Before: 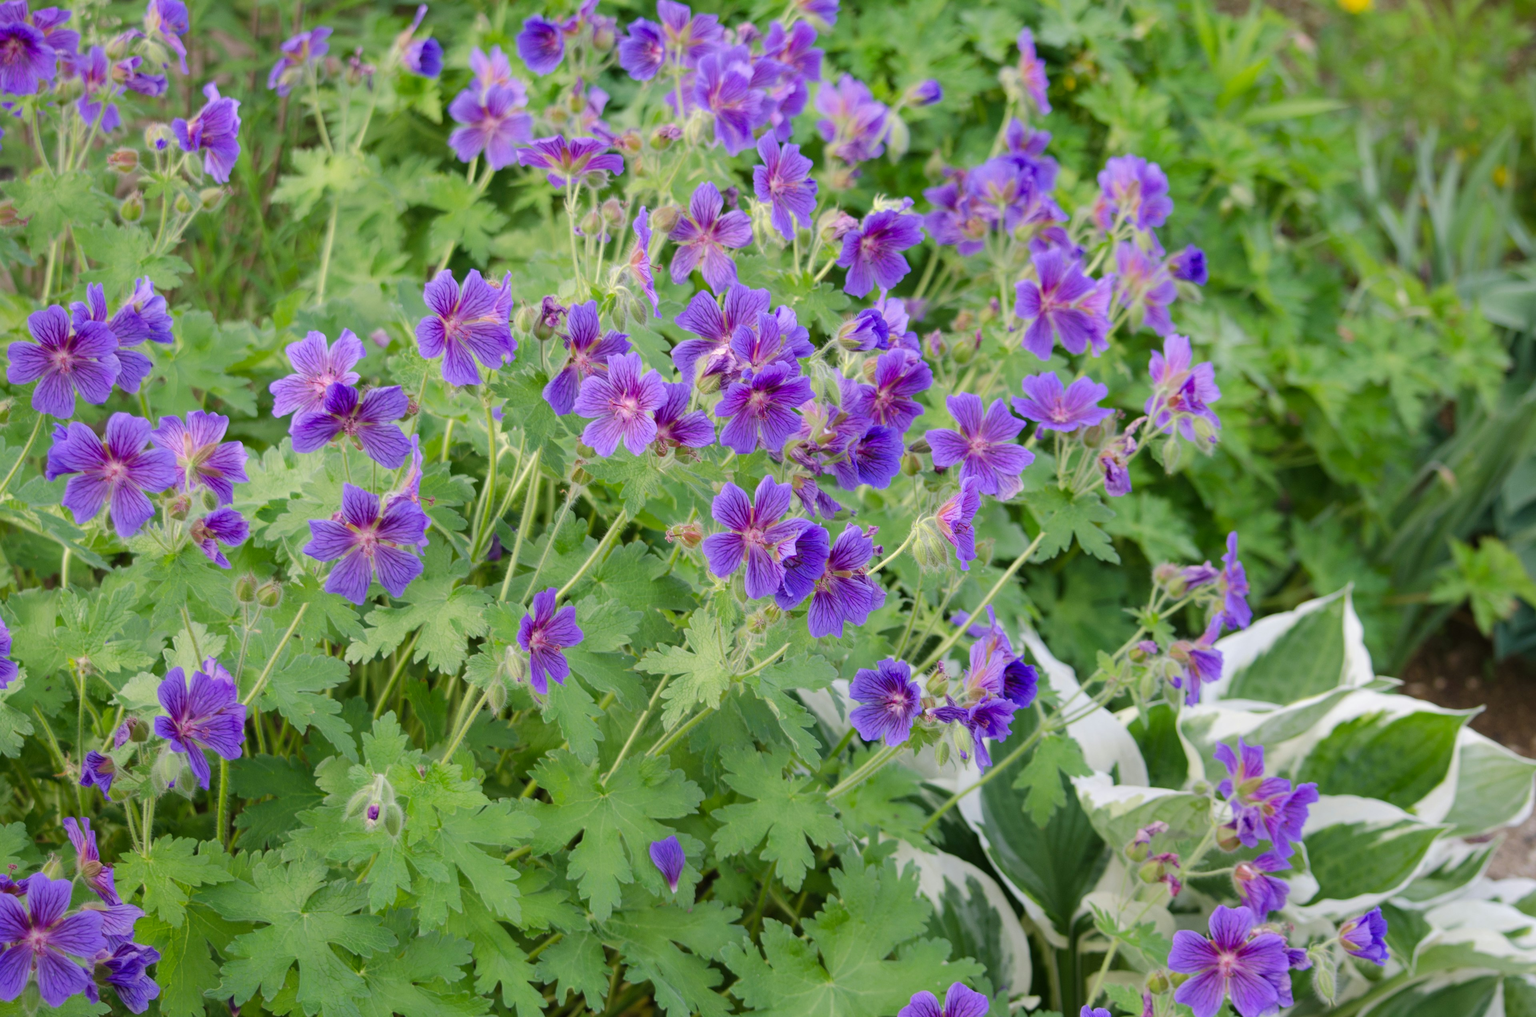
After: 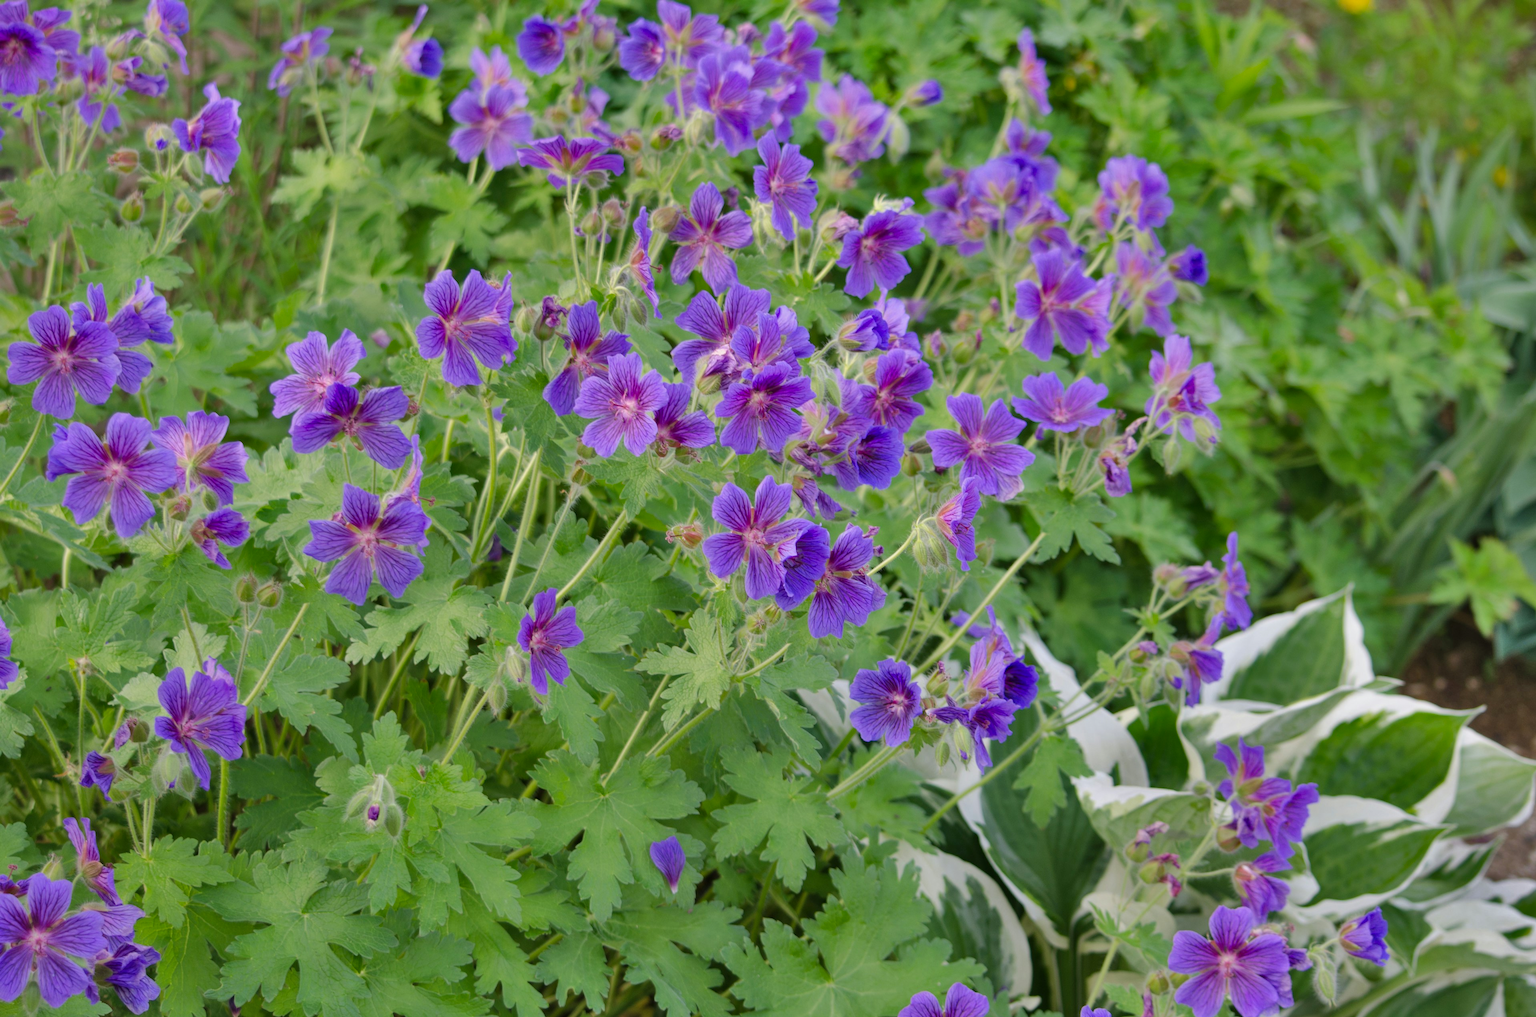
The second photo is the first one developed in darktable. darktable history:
tone equalizer: on, module defaults
shadows and highlights: radius 123.98, shadows 100, white point adjustment -3, highlights -100, highlights color adjustment 89.84%, soften with gaussian
